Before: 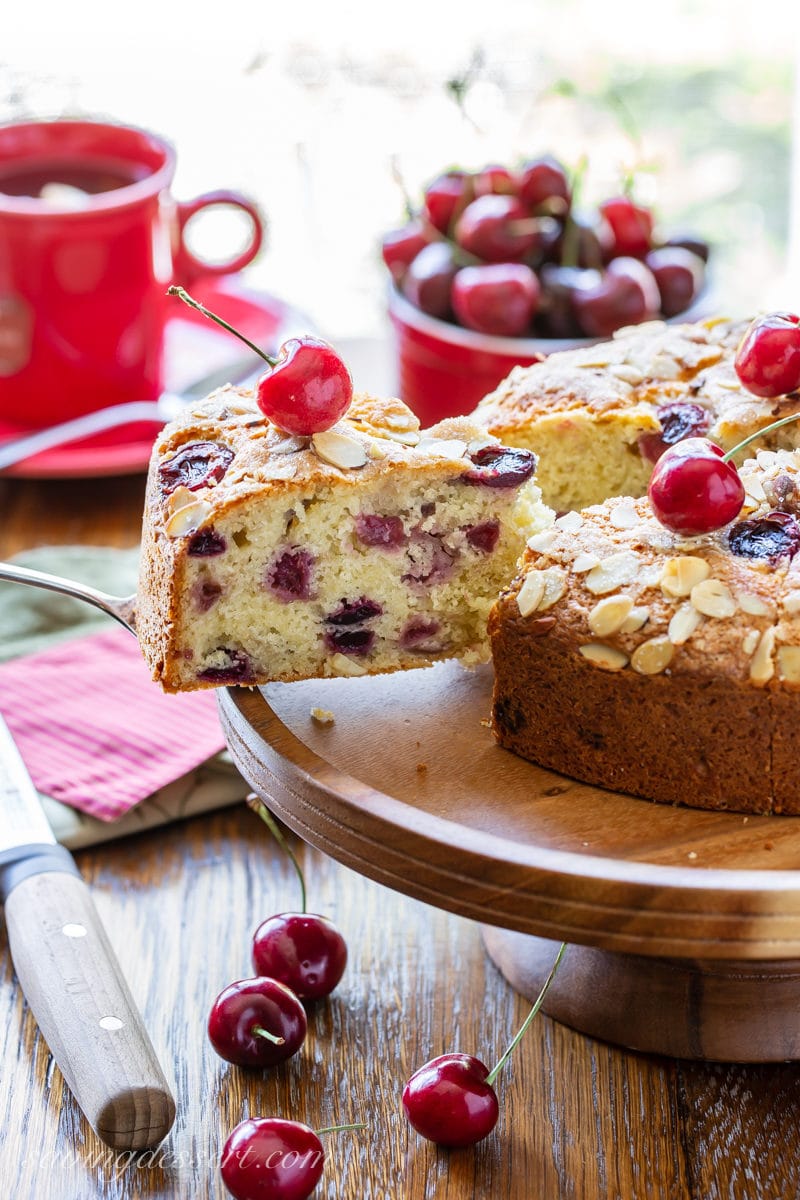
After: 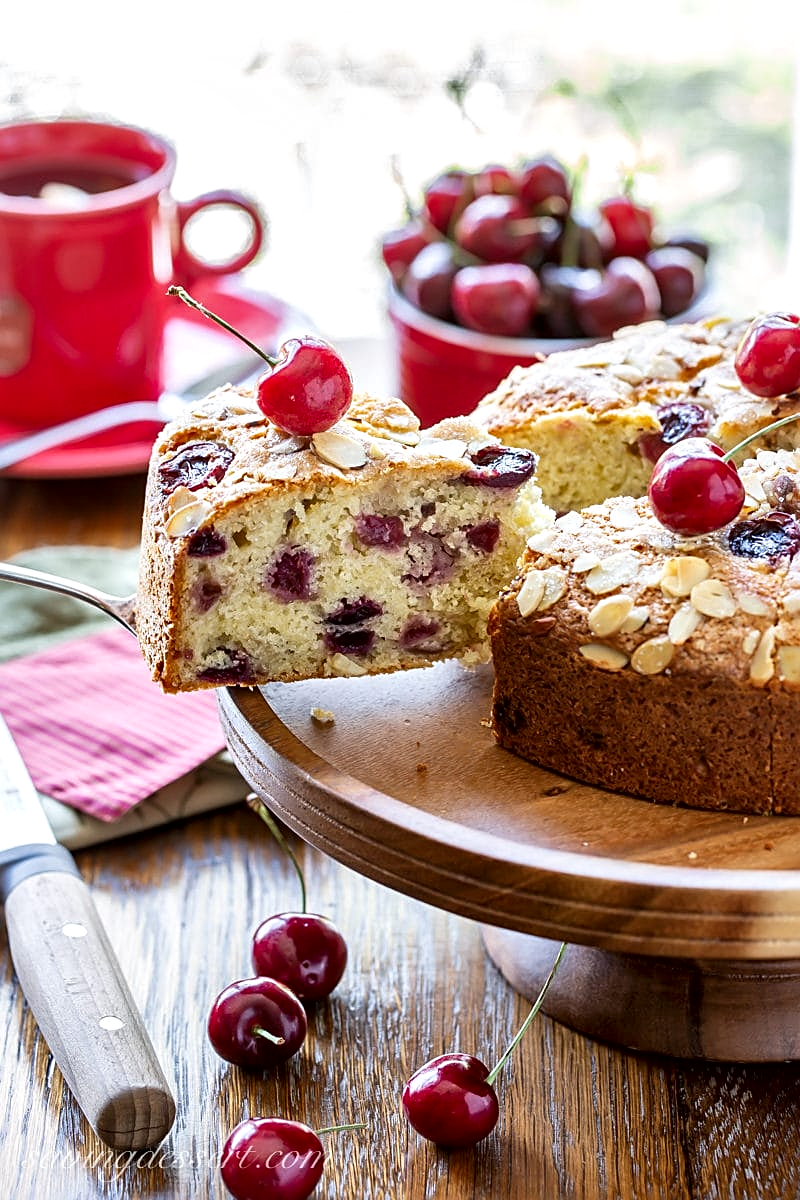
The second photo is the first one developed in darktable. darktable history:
local contrast: mode bilateral grid, contrast 25, coarseness 59, detail 151%, midtone range 0.2
sharpen: on, module defaults
